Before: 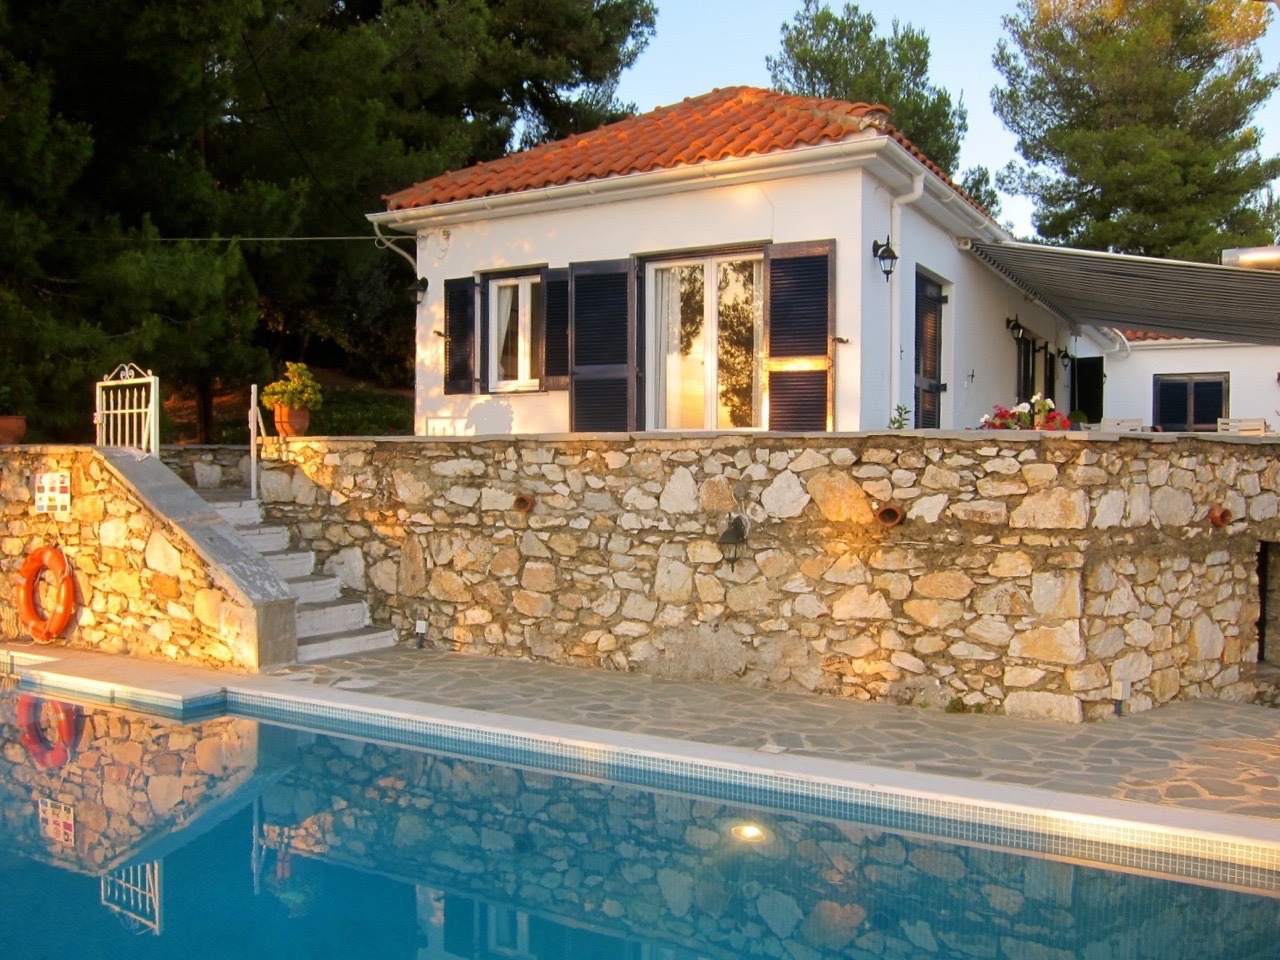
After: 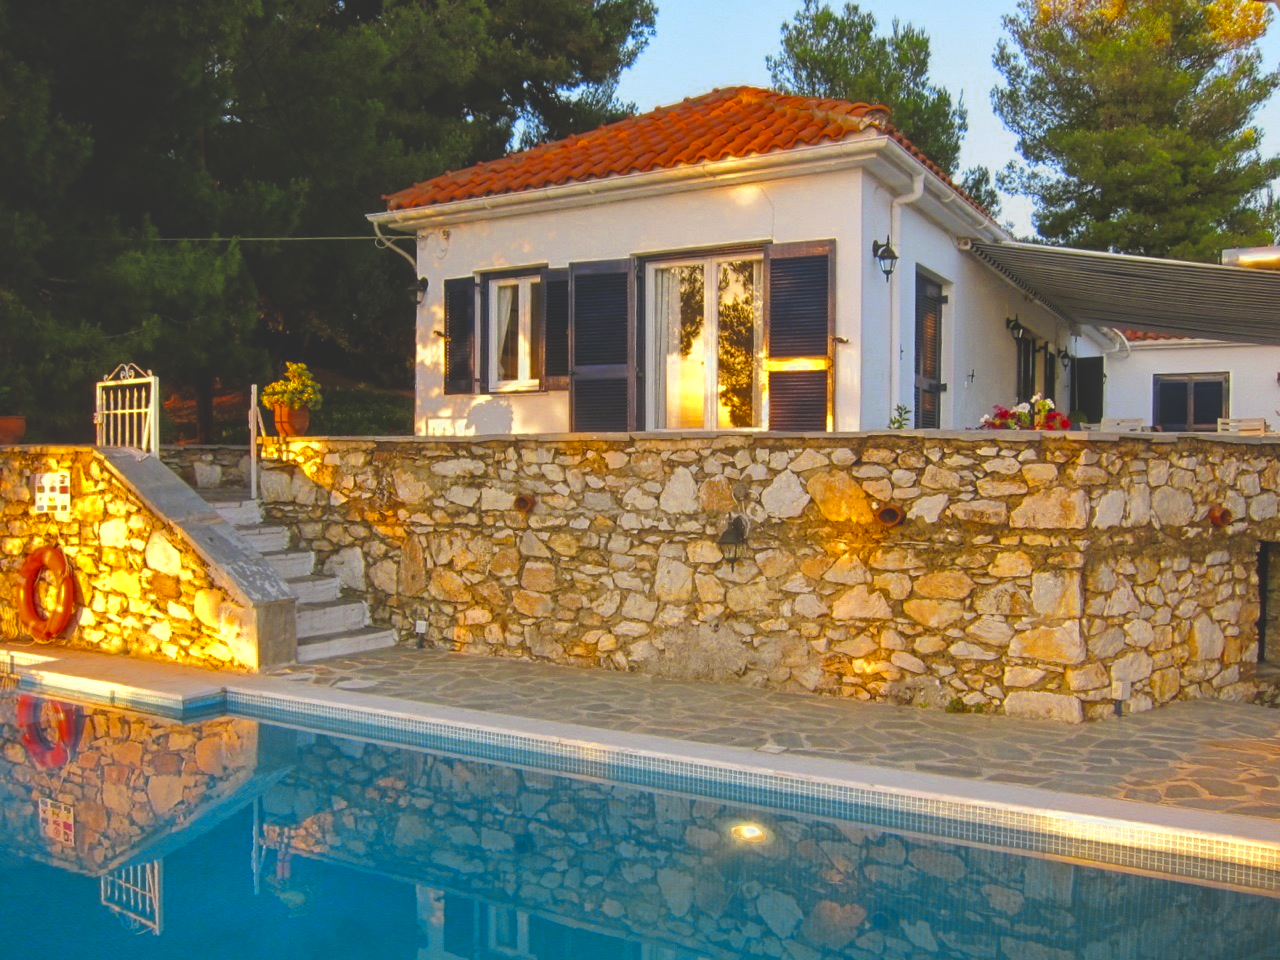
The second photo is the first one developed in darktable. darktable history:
tone equalizer: on, module defaults
color balance rgb: perceptual saturation grading › global saturation 37.049%, perceptual saturation grading › shadows 34.937%, perceptual brilliance grading › global brilliance 2.649%, perceptual brilliance grading › highlights -2.293%, perceptual brilliance grading › shadows 3.806%
color zones: curves: ch0 [(0, 0.485) (0.178, 0.476) (0.261, 0.623) (0.411, 0.403) (0.708, 0.603) (0.934, 0.412)]; ch1 [(0.003, 0.485) (0.149, 0.496) (0.229, 0.584) (0.326, 0.551) (0.484, 0.262) (0.757, 0.643)]
local contrast: highlights 99%, shadows 89%, detail 160%, midtone range 0.2
exposure: black level correction -0.038, exposure -0.496 EV, compensate highlight preservation false
